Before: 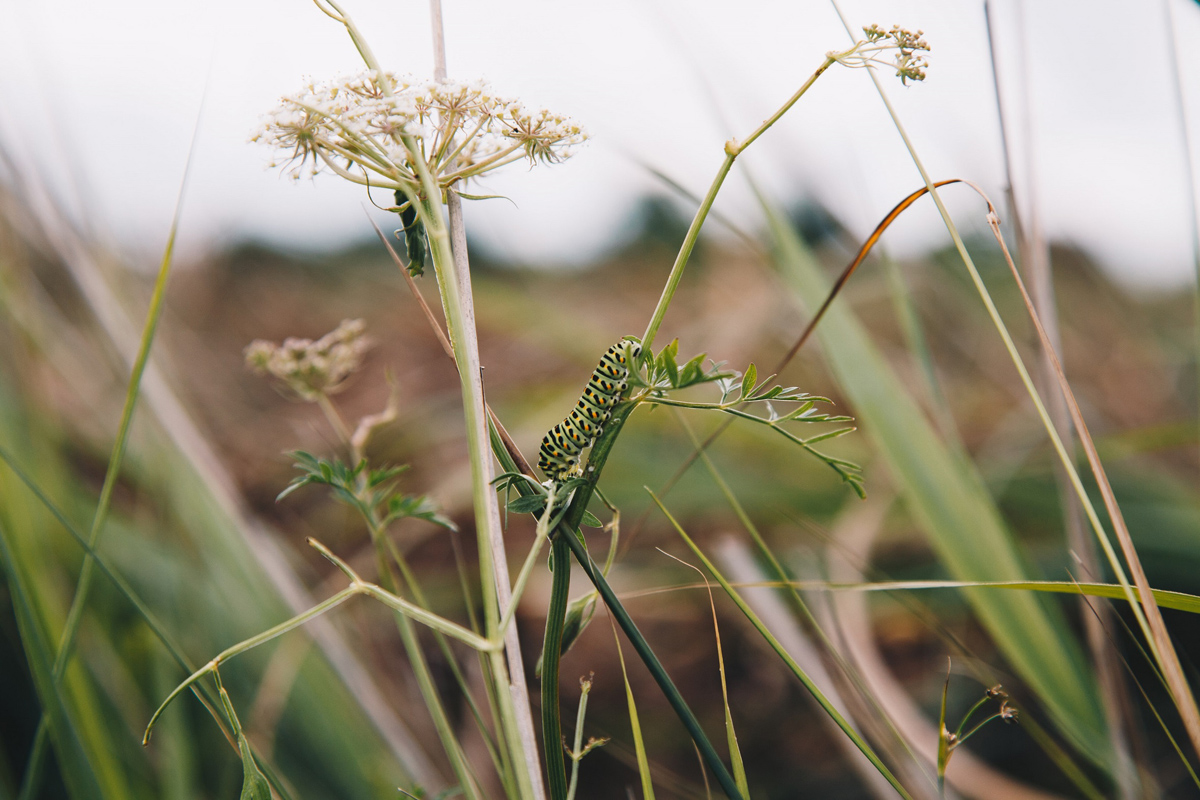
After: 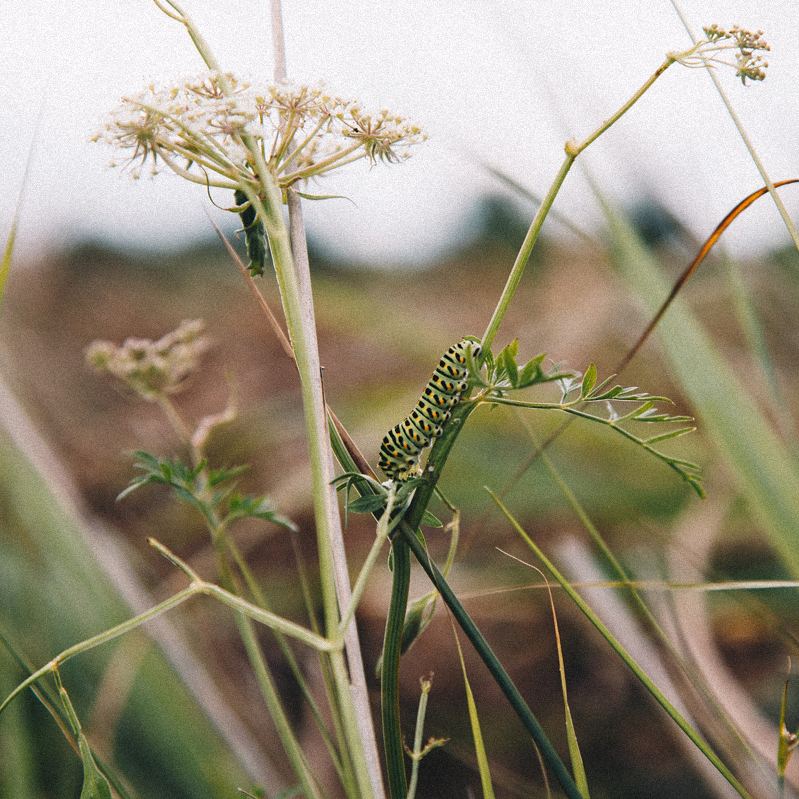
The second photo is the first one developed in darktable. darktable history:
crop and rotate: left 13.409%, right 19.924%
grain: mid-tones bias 0%
